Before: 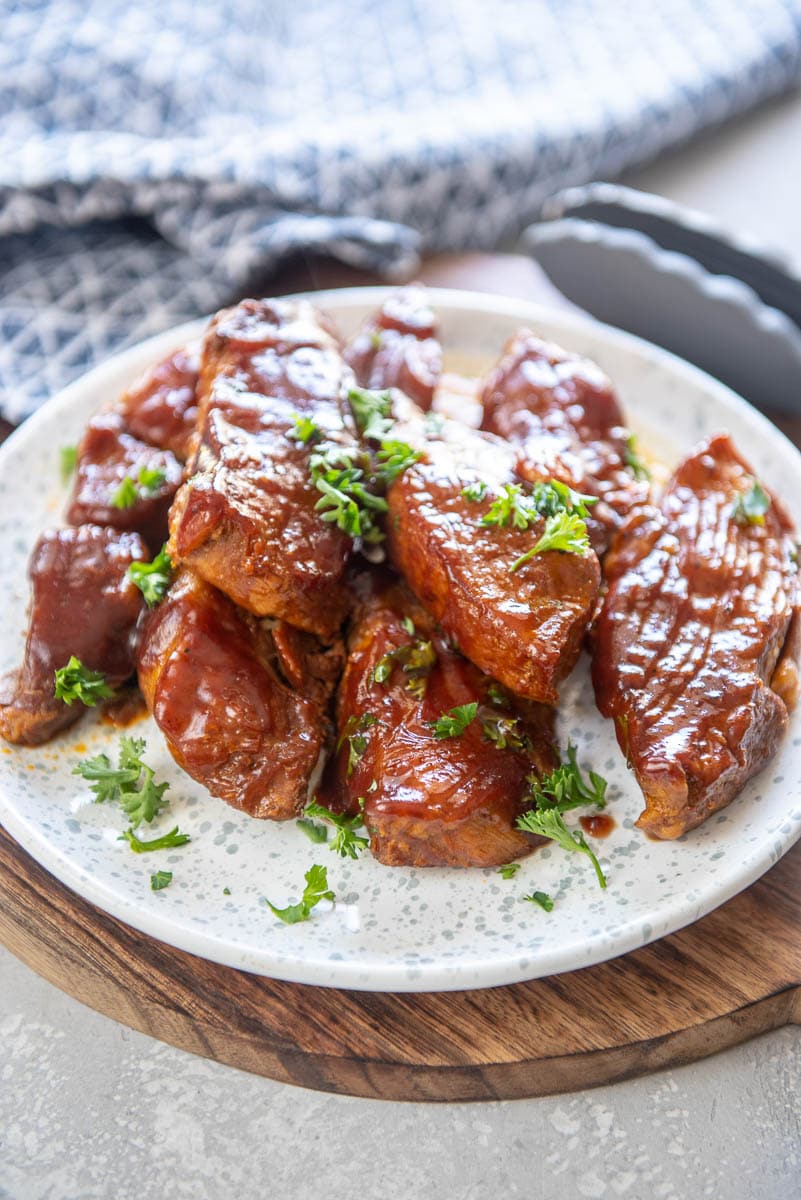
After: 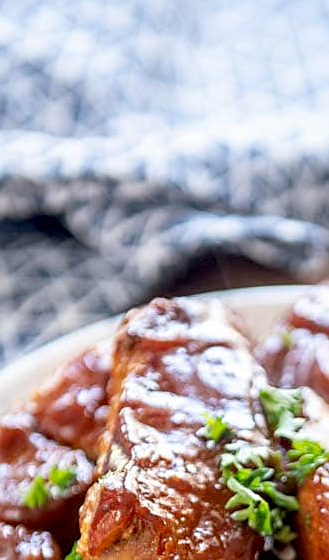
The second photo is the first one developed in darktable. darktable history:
exposure: black level correction 0.01, compensate highlight preservation false
crop and rotate: left 11.166%, top 0.085%, right 47.658%, bottom 53.184%
sharpen: on, module defaults
